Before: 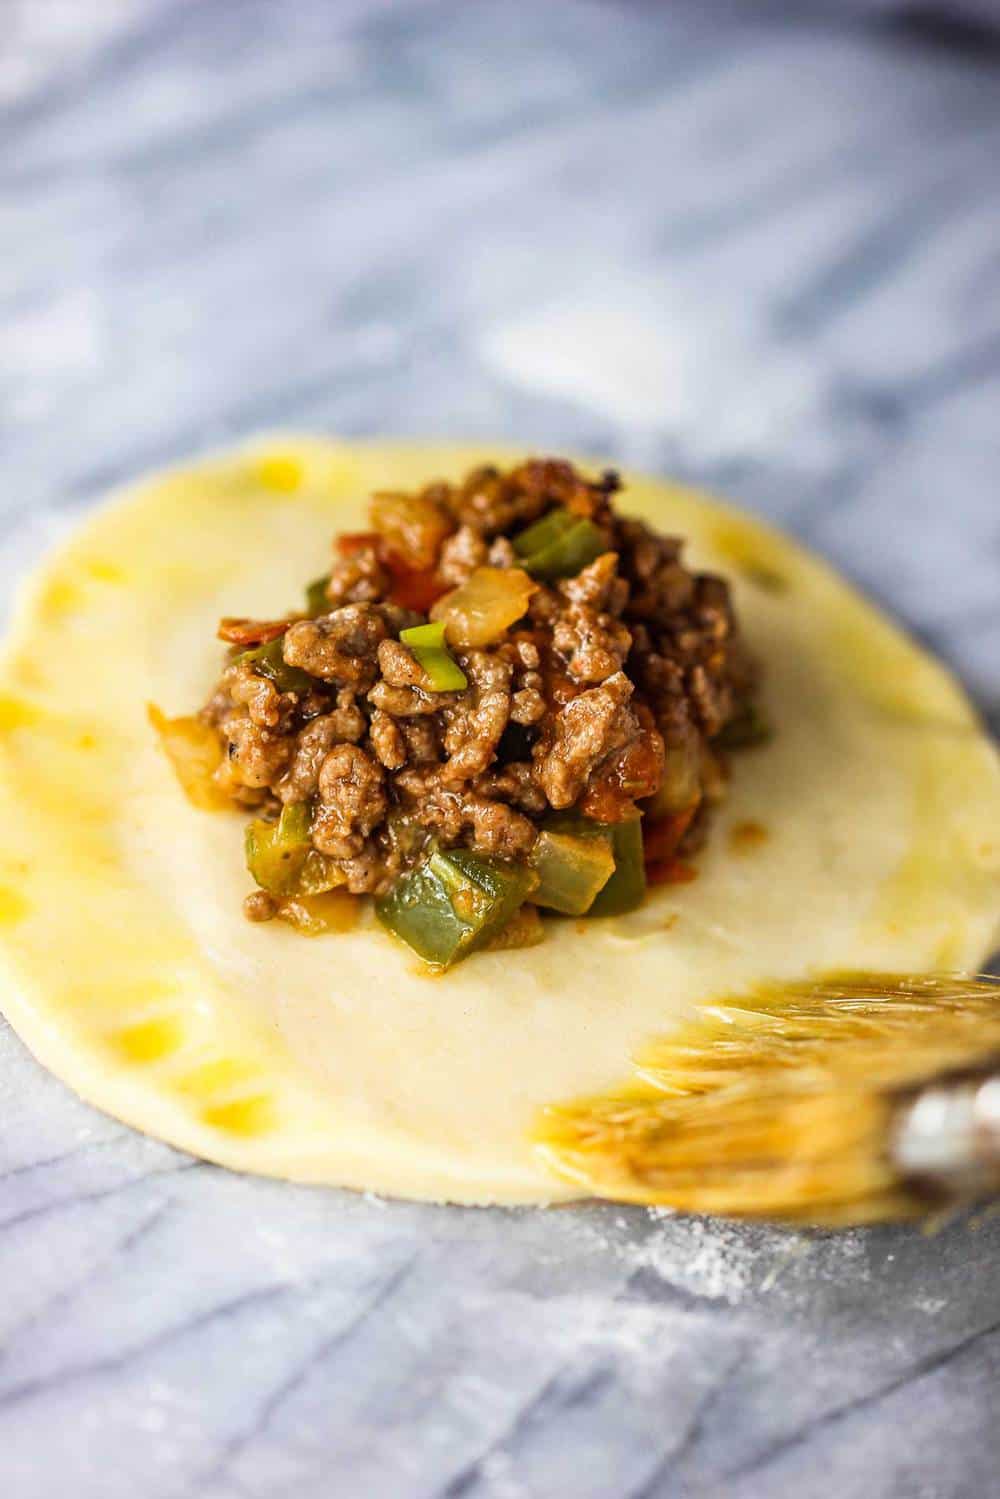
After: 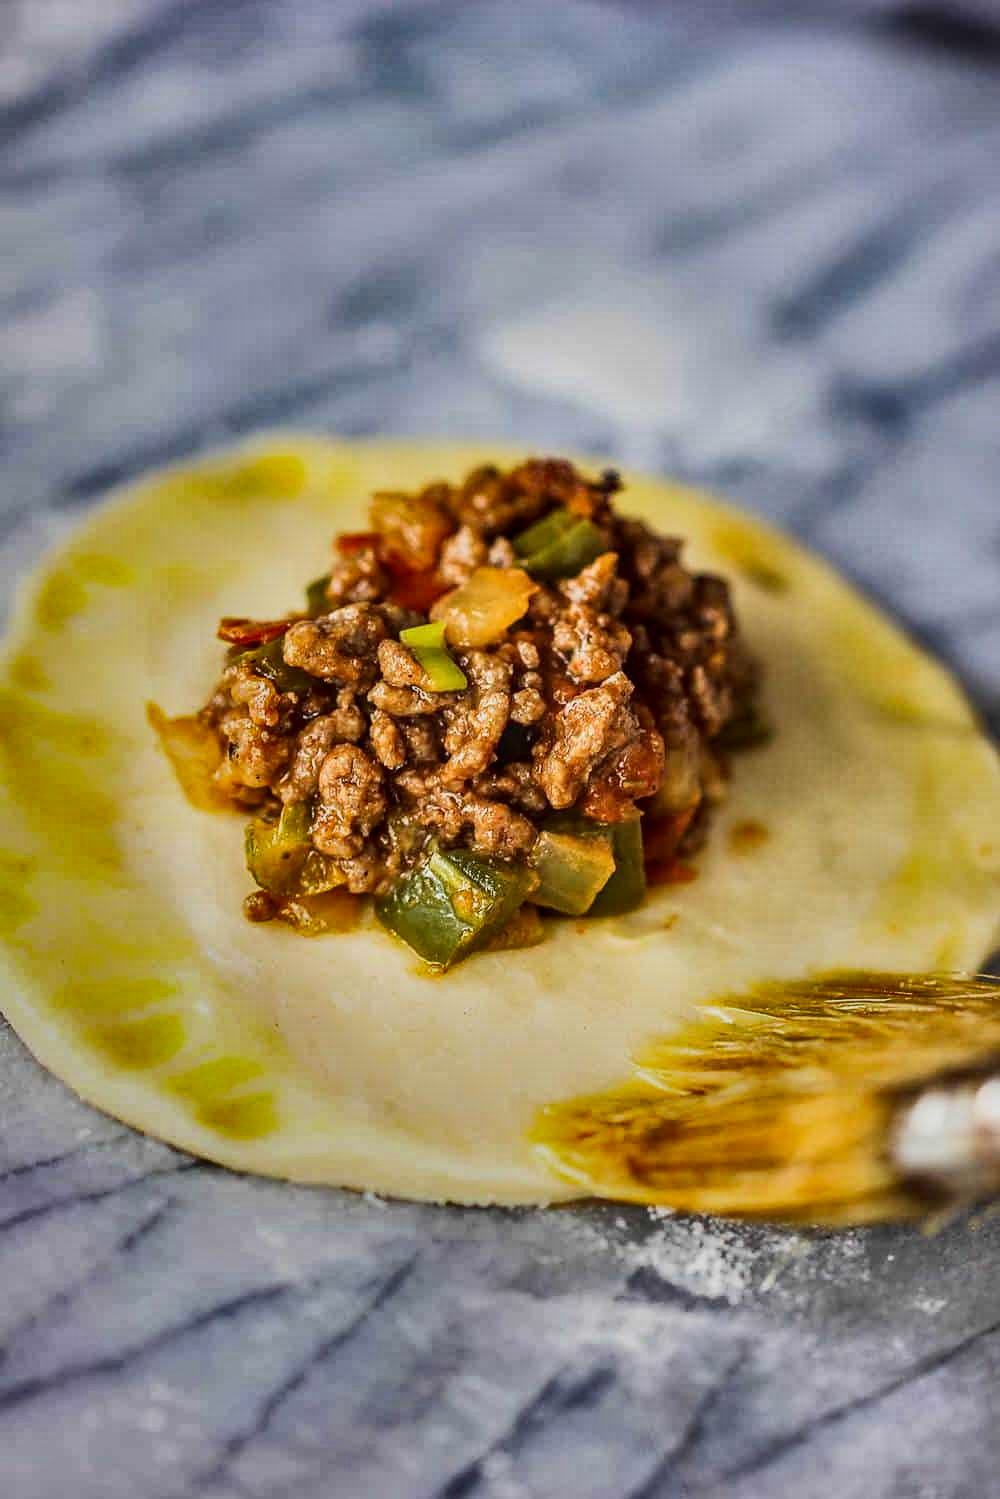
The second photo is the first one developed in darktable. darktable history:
shadows and highlights: shadows 20.84, highlights -81.18, soften with gaussian
sharpen: radius 1.553, amount 0.369, threshold 1.194
tone curve: curves: ch0 [(0, 0.023) (0.184, 0.168) (0.491, 0.519) (0.748, 0.765) (1, 0.919)]; ch1 [(0, 0) (0.179, 0.173) (0.322, 0.32) (0.424, 0.424) (0.496, 0.501) (0.563, 0.586) (0.761, 0.803) (1, 1)]; ch2 [(0, 0) (0.434, 0.447) (0.483, 0.487) (0.557, 0.541) (0.697, 0.68) (1, 1)], color space Lab, linked channels, preserve colors none
local contrast: on, module defaults
